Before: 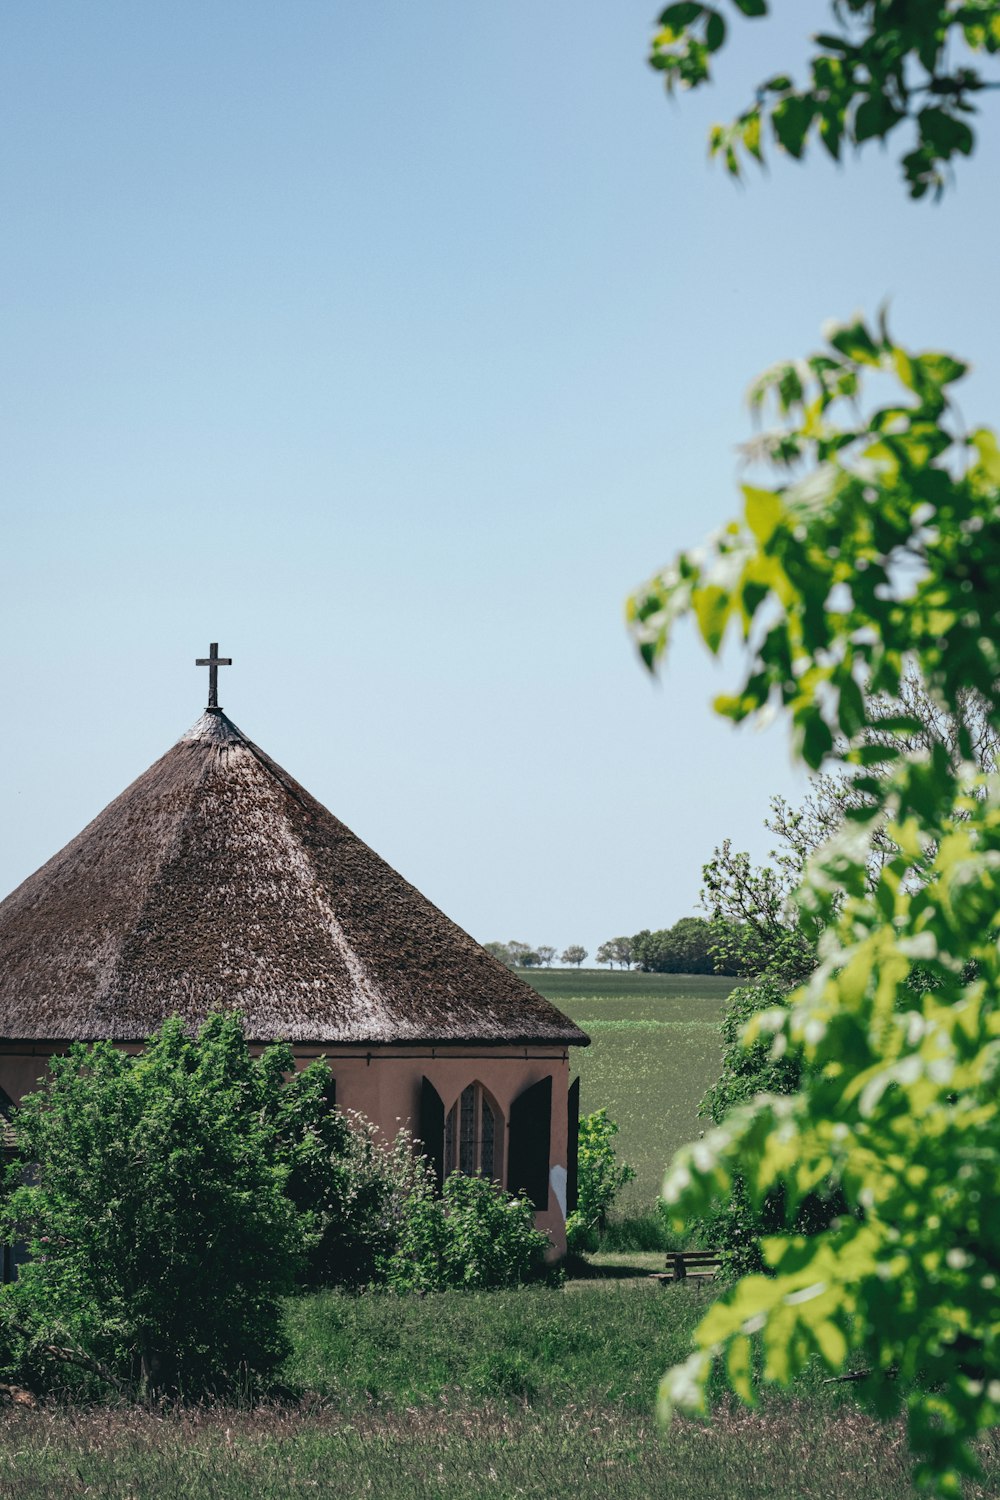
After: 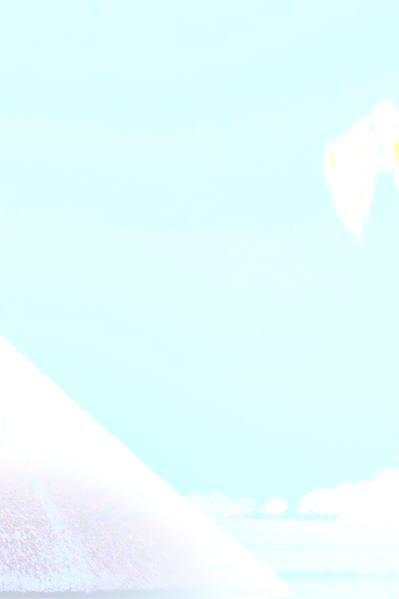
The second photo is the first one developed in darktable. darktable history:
white balance: red 0.967, blue 1.119, emerald 0.756
bloom: size 25%, threshold 5%, strength 90%
crop: left 30%, top 30%, right 30%, bottom 30%
shadows and highlights: low approximation 0.01, soften with gaussian
color calibration: x 0.38, y 0.391, temperature 4086.74 K
